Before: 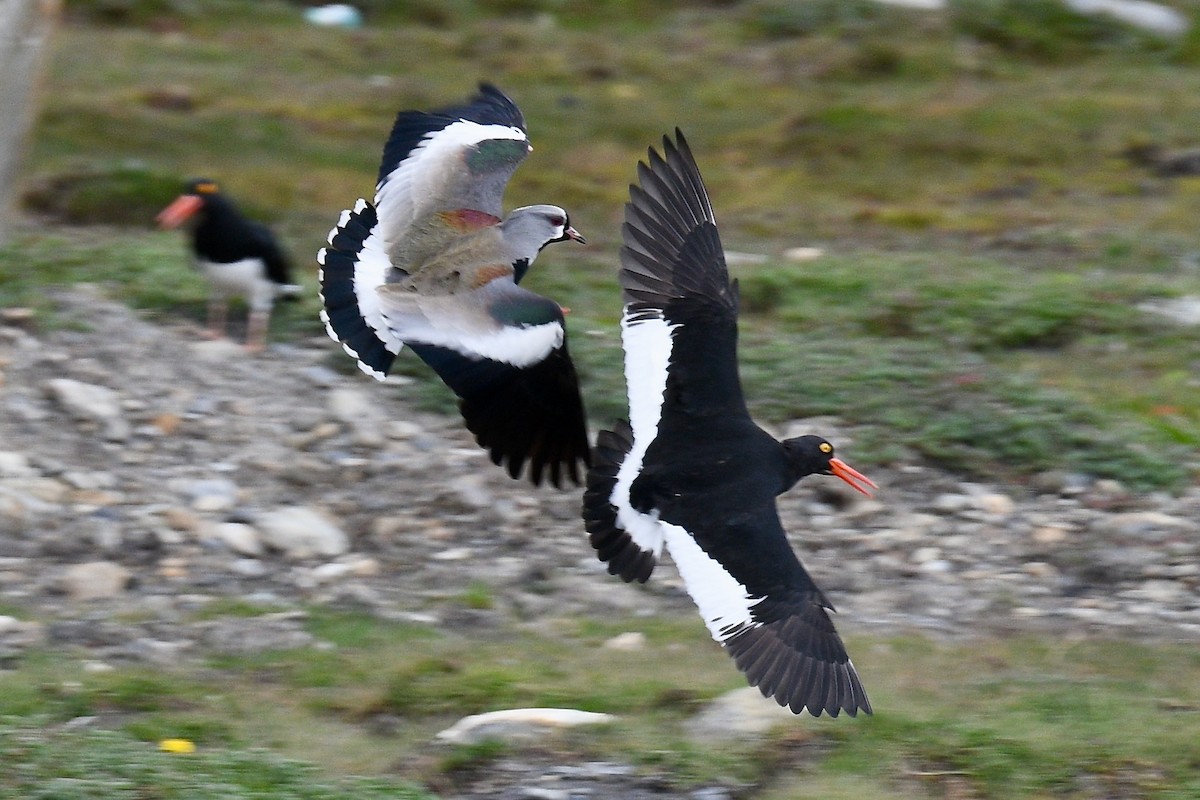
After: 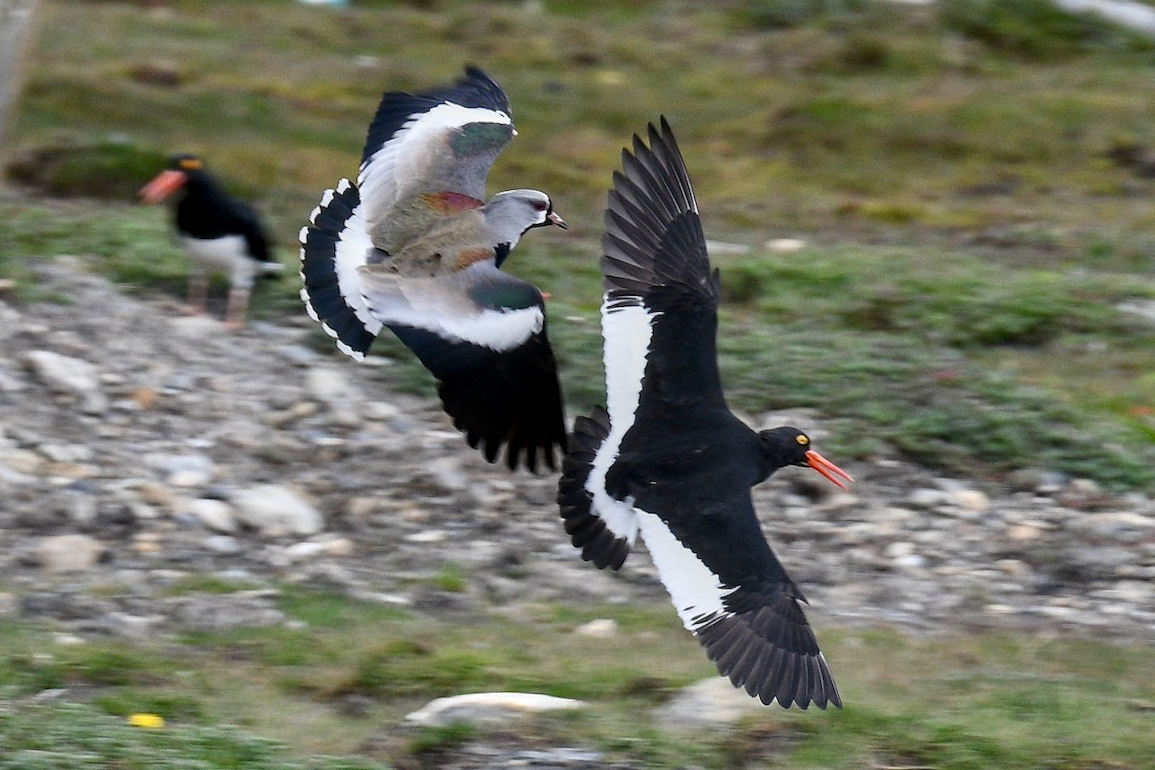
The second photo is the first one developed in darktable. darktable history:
local contrast: on, module defaults
crop and rotate: angle -1.5°
